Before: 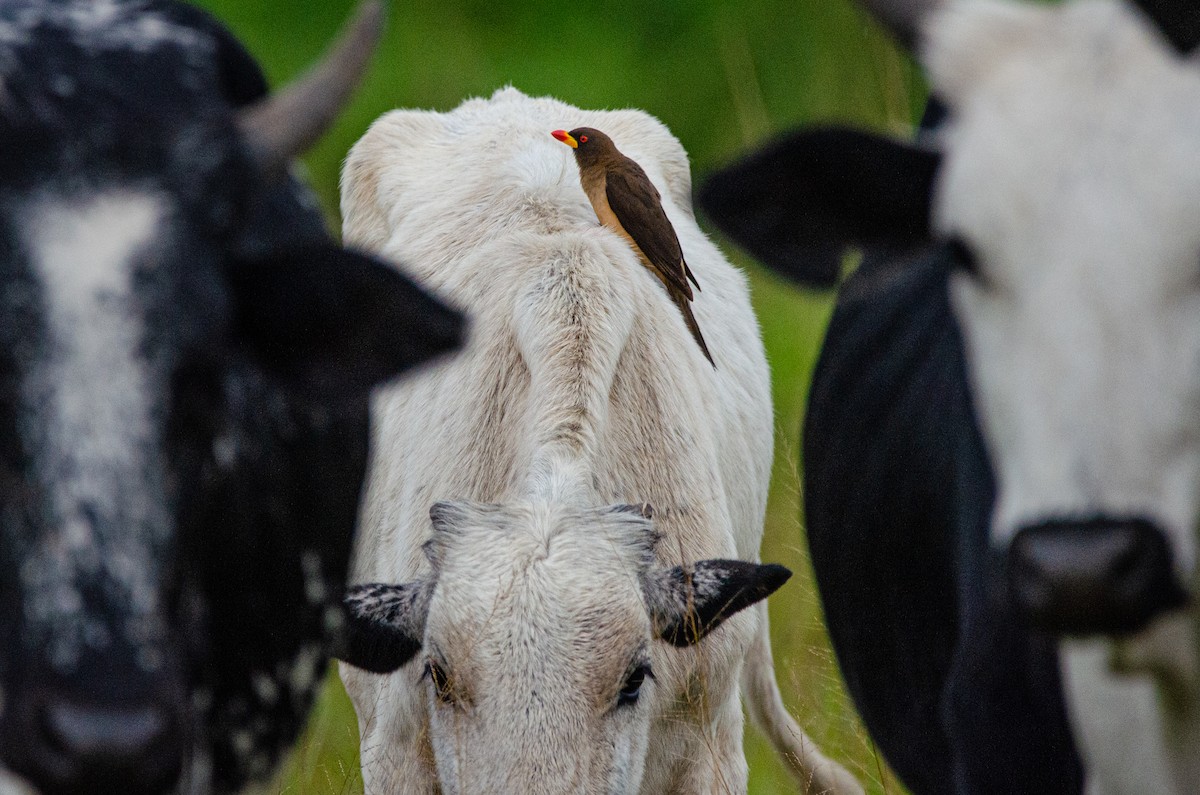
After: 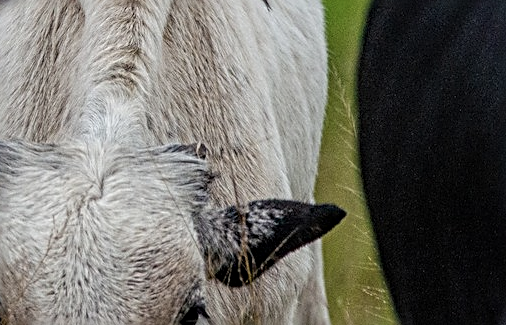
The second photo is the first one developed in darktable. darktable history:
crop: left 37.229%, top 45.302%, right 20.544%, bottom 13.817%
contrast brightness saturation: saturation -0.173
sharpen: radius 2.573, amount 0.695
local contrast: on, module defaults
